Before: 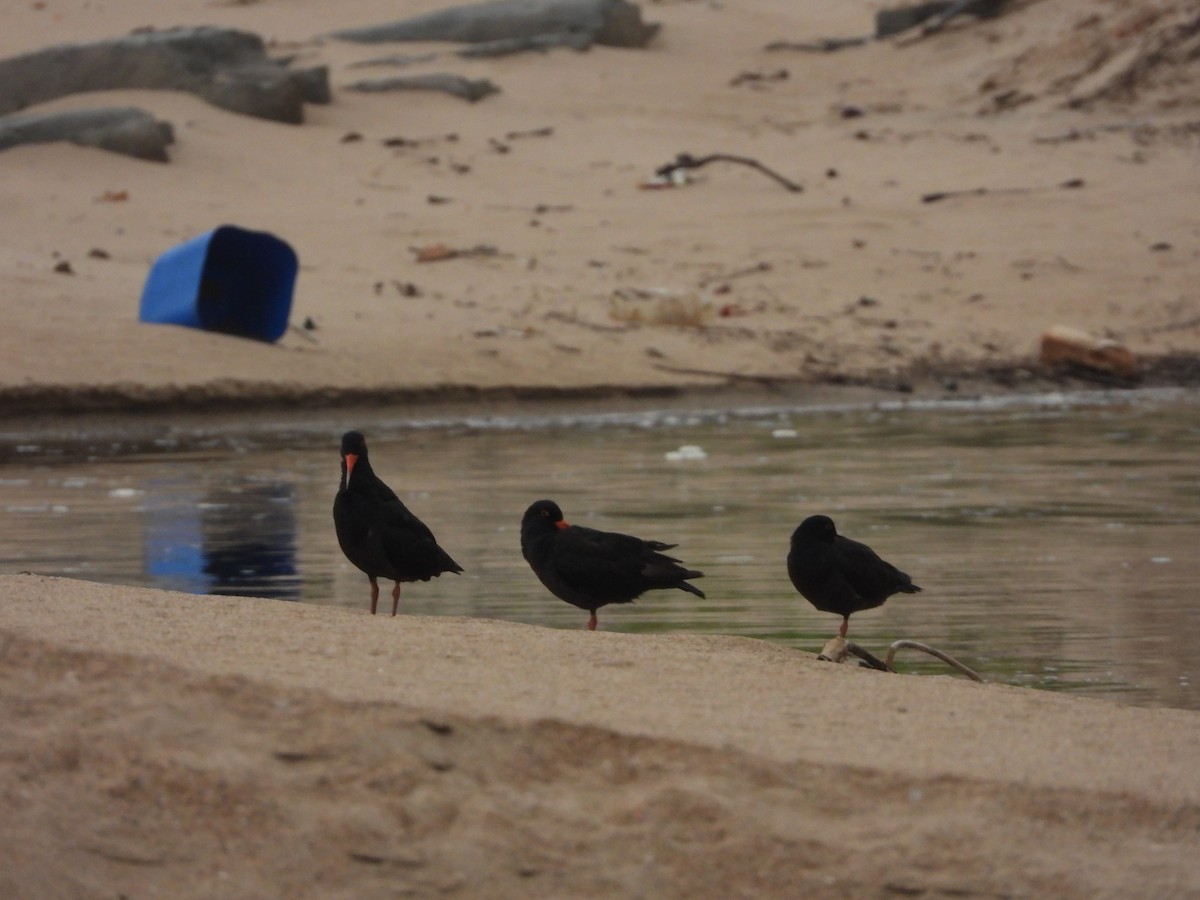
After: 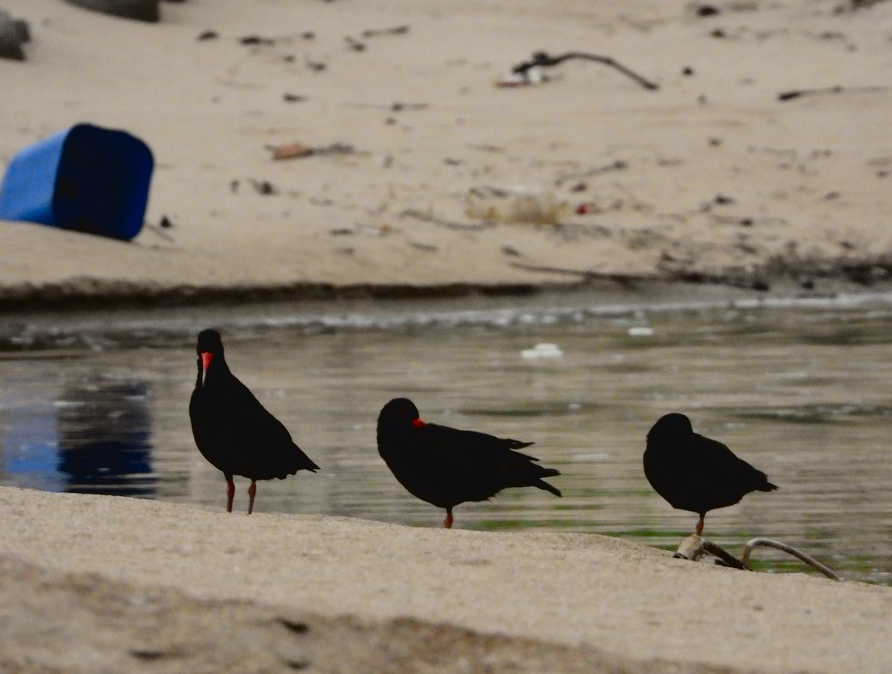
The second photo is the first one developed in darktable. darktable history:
exposure: black level correction 0.013, compensate highlight preservation false
crop and rotate: left 12.062%, top 11.428%, right 13.553%, bottom 13.654%
tone curve: curves: ch0 [(0, 0.037) (0.045, 0.055) (0.155, 0.138) (0.29, 0.325) (0.428, 0.513) (0.604, 0.71) (0.824, 0.882) (1, 0.965)]; ch1 [(0, 0) (0.339, 0.334) (0.445, 0.419) (0.476, 0.454) (0.498, 0.498) (0.53, 0.515) (0.557, 0.556) (0.609, 0.649) (0.716, 0.746) (1, 1)]; ch2 [(0, 0) (0.327, 0.318) (0.417, 0.426) (0.46, 0.453) (0.502, 0.5) (0.526, 0.52) (0.554, 0.541) (0.626, 0.65) (0.749, 0.746) (1, 1)], color space Lab, independent channels, preserve colors none
